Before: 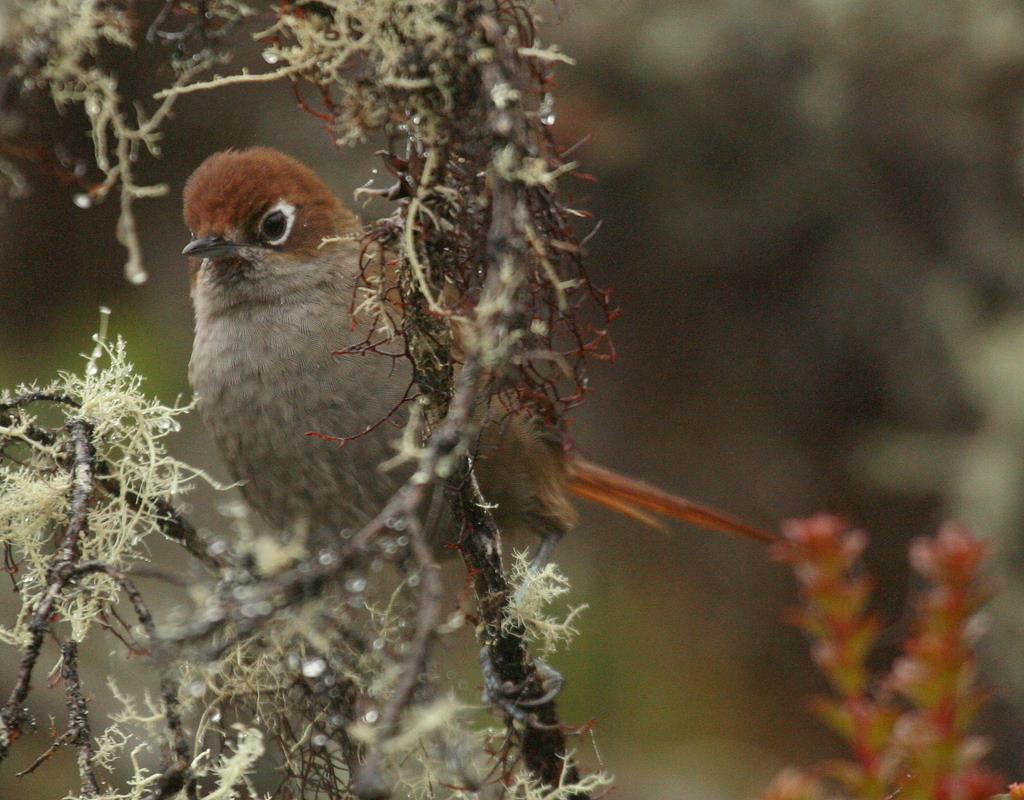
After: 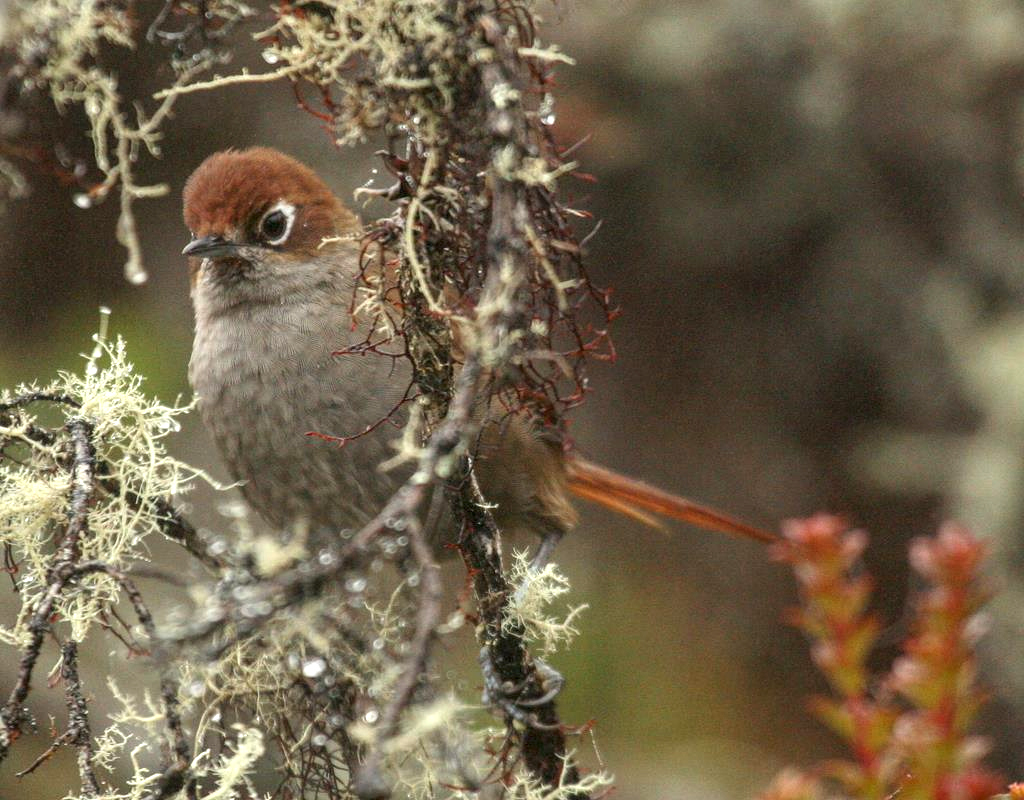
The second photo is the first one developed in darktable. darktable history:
exposure: exposure 0.6 EV, compensate highlight preservation false
local contrast: on, module defaults
